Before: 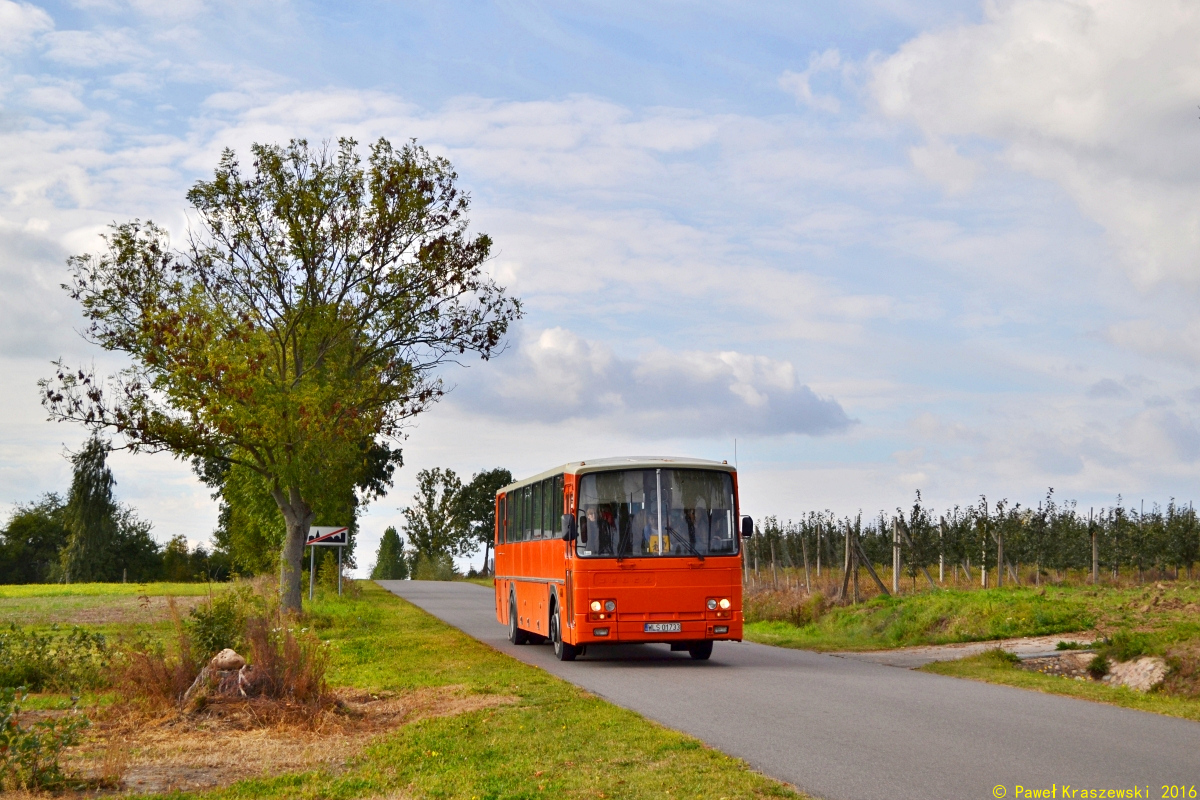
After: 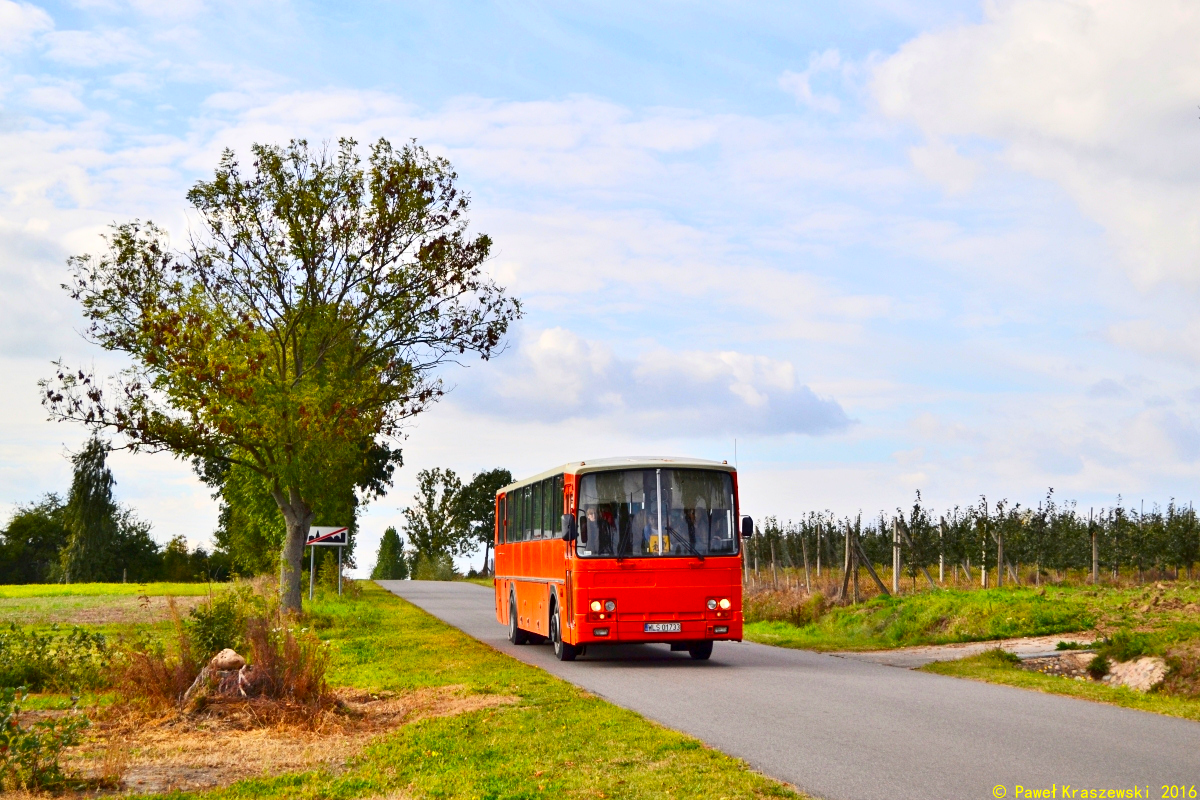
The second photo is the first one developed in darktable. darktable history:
exposure: compensate highlight preservation false
contrast brightness saturation: contrast 0.229, brightness 0.102, saturation 0.286
